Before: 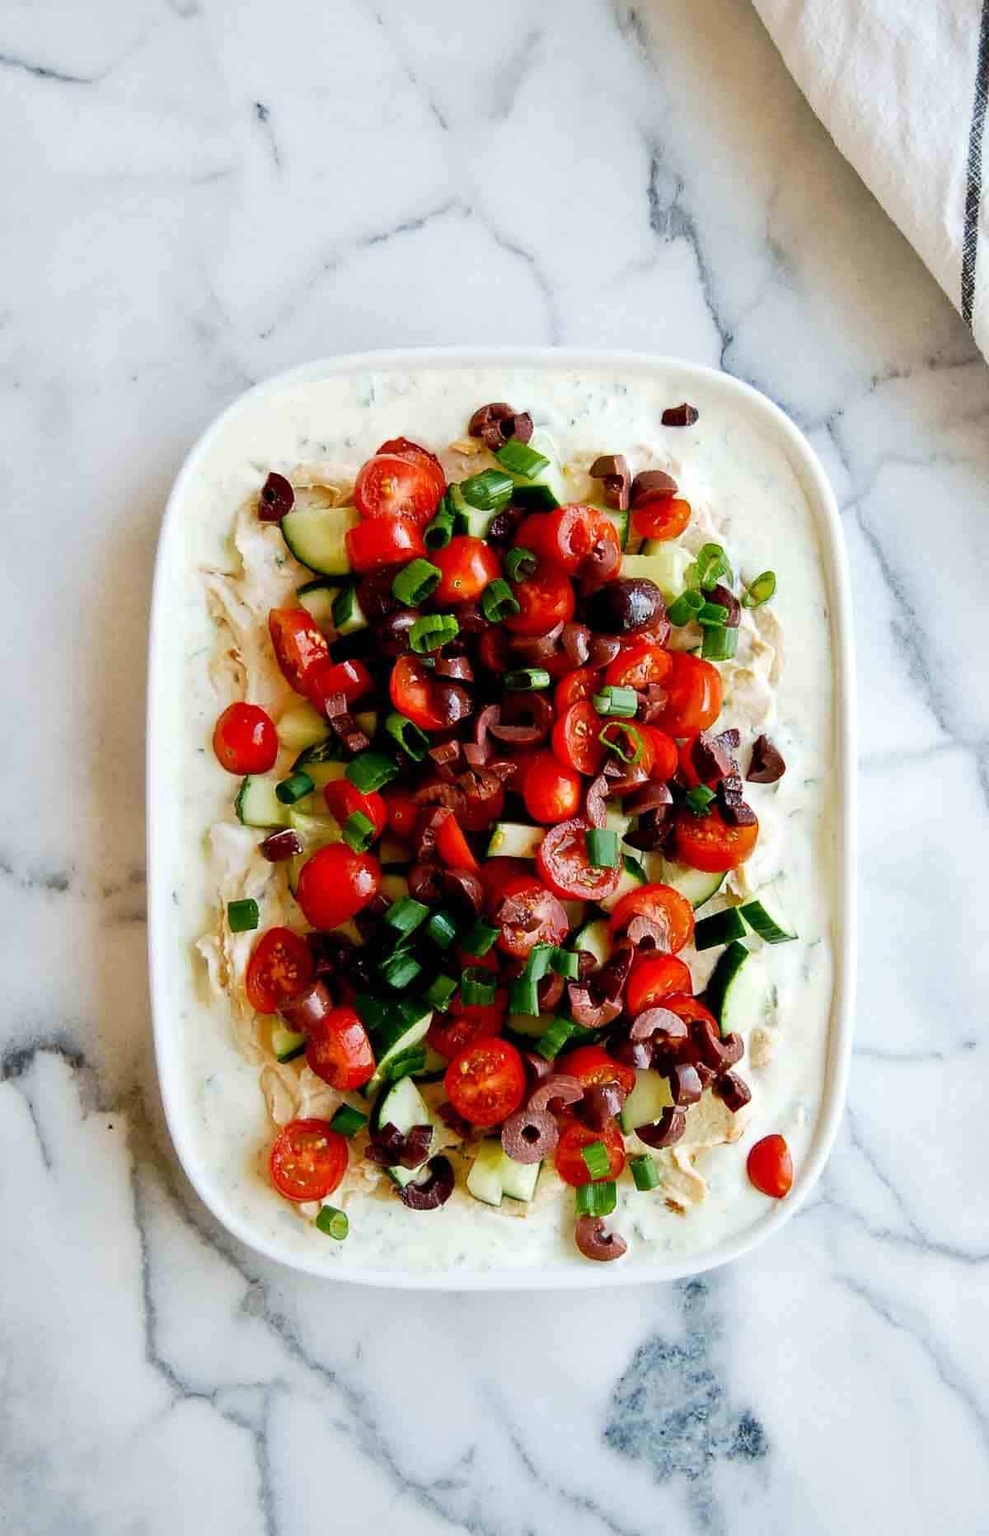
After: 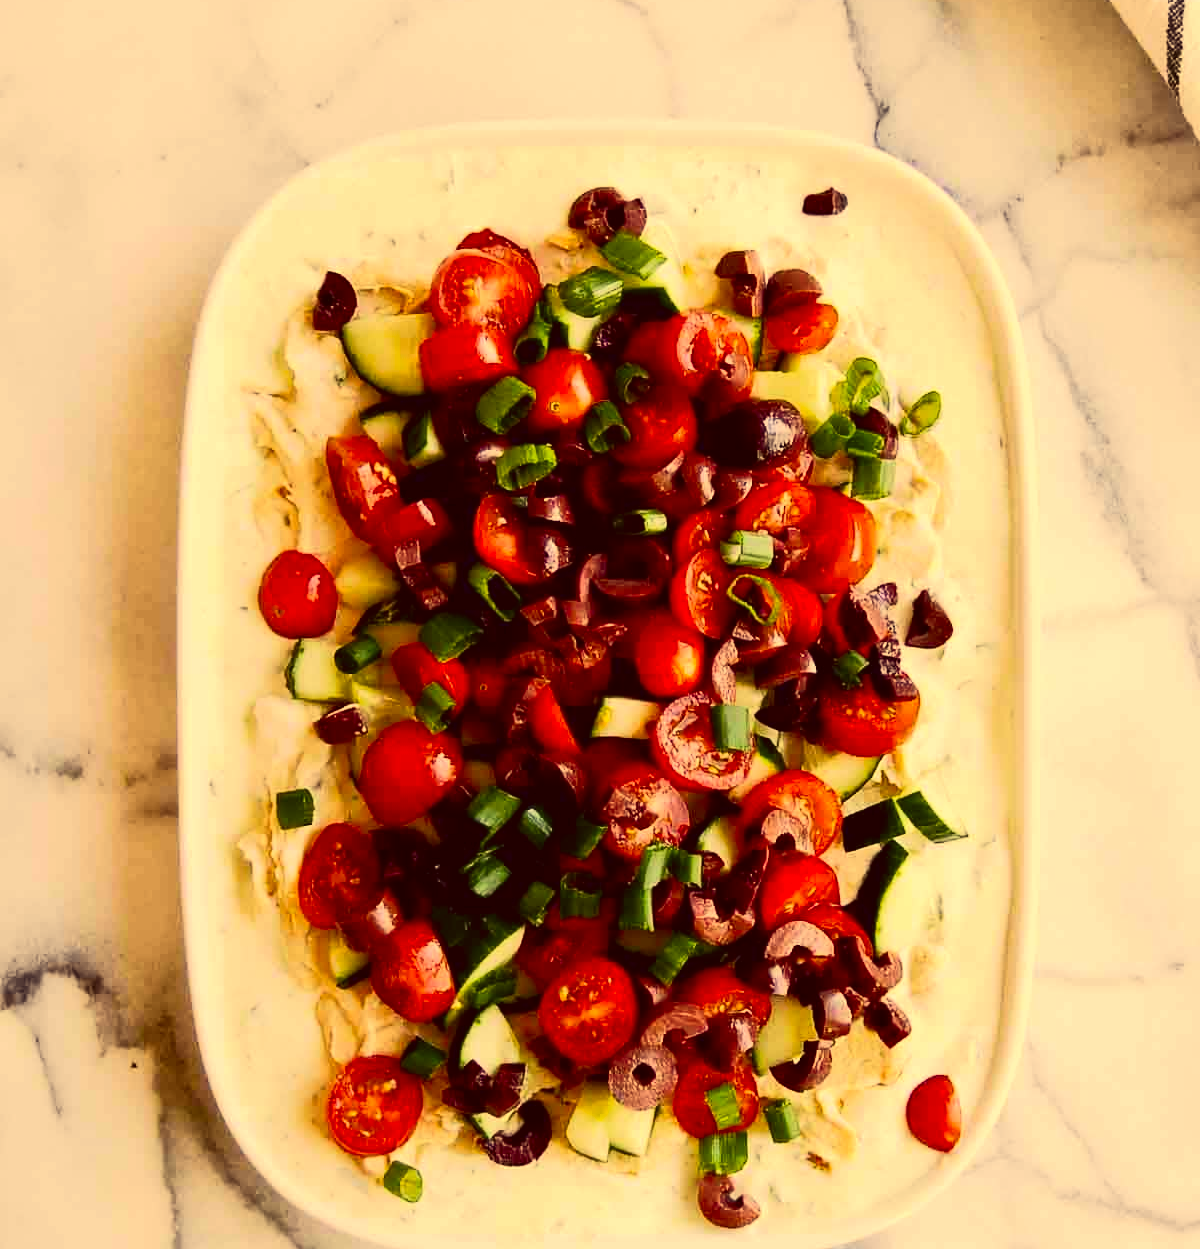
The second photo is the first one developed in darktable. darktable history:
crop: top 16.241%, bottom 16.752%
color correction: highlights a* 9.94, highlights b* 38.95, shadows a* 14.78, shadows b* 3.56
exposure: exposure -0.05 EV, compensate highlight preservation false
tone curve: curves: ch0 [(0, 0) (0.003, 0.023) (0.011, 0.024) (0.025, 0.026) (0.044, 0.035) (0.069, 0.05) (0.1, 0.071) (0.136, 0.098) (0.177, 0.135) (0.224, 0.172) (0.277, 0.227) (0.335, 0.296) (0.399, 0.372) (0.468, 0.462) (0.543, 0.58) (0.623, 0.697) (0.709, 0.789) (0.801, 0.86) (0.898, 0.918) (1, 1)], color space Lab, independent channels, preserve colors none
